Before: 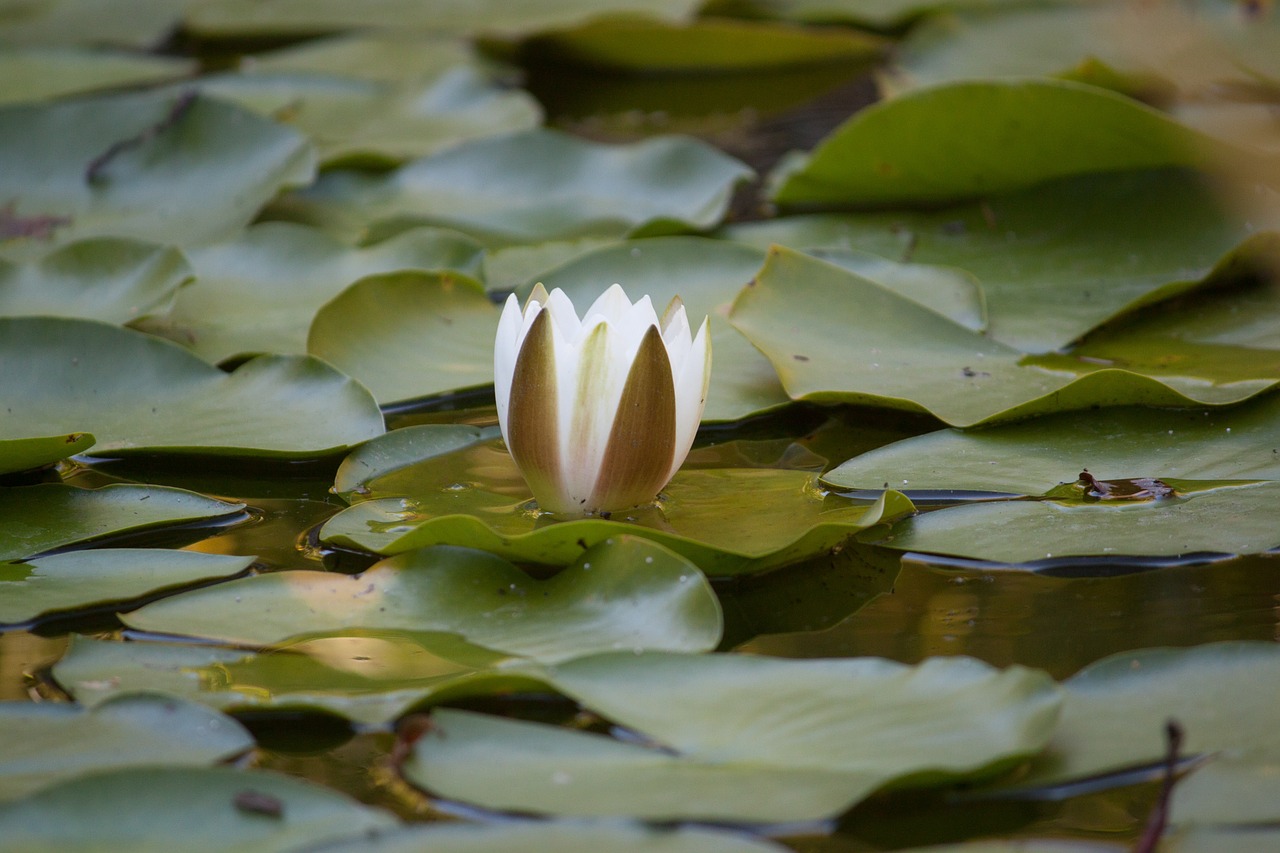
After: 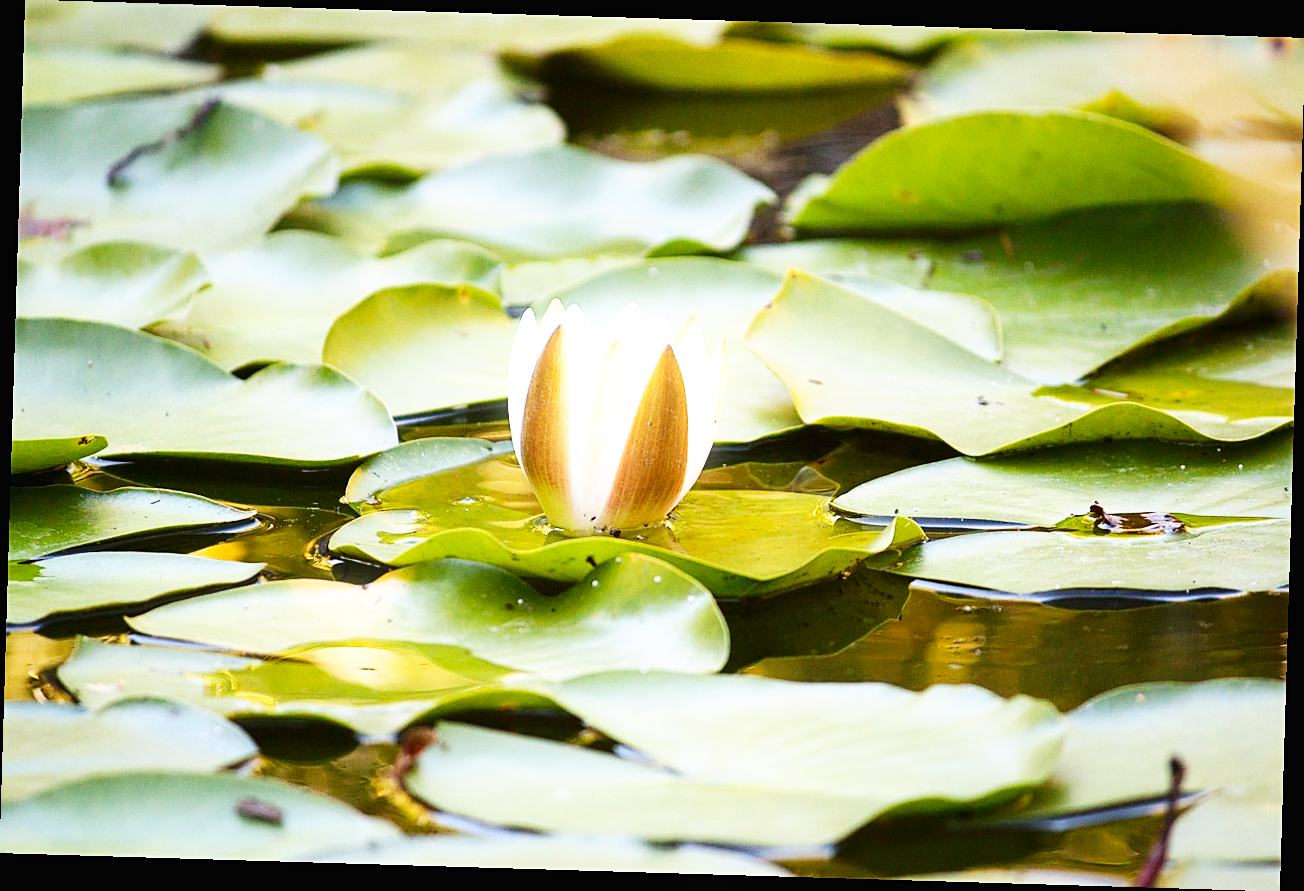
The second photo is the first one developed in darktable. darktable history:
bloom: size 3%, threshold 100%, strength 0%
exposure: black level correction -0.002, exposure 0.708 EV, compensate exposure bias true, compensate highlight preservation false
rotate and perspective: rotation 1.72°, automatic cropping off
base curve: curves: ch0 [(0, 0) (0.007, 0.004) (0.027, 0.03) (0.046, 0.07) (0.207, 0.54) (0.442, 0.872) (0.673, 0.972) (1, 1)], preserve colors none
contrast brightness saturation: contrast 0.14
sharpen: on, module defaults
